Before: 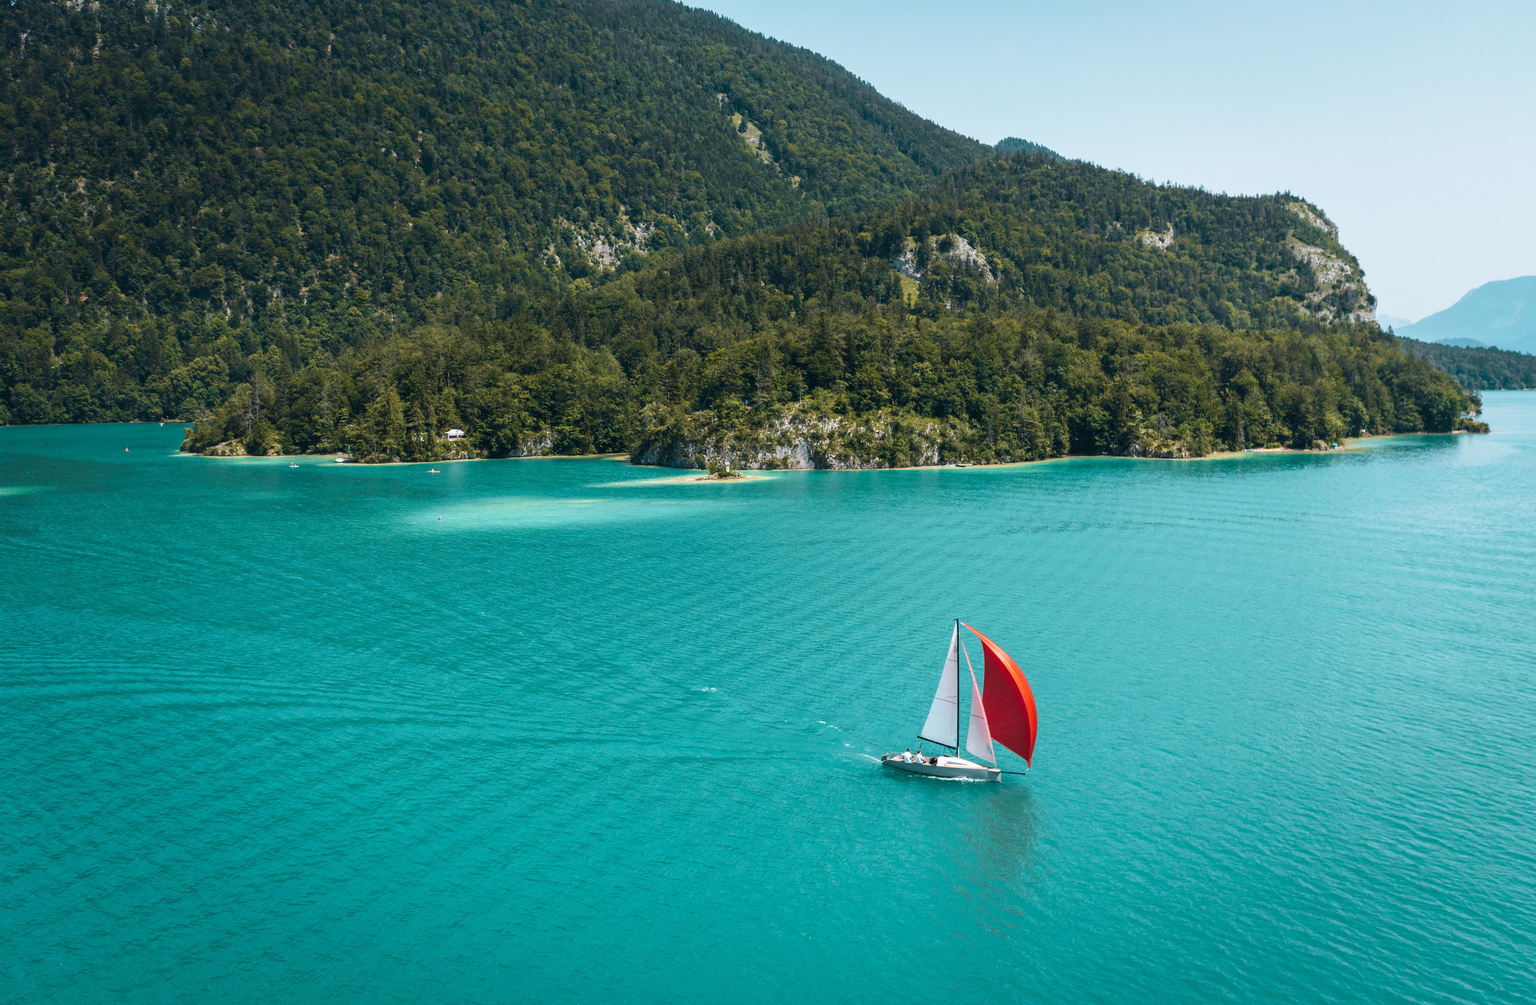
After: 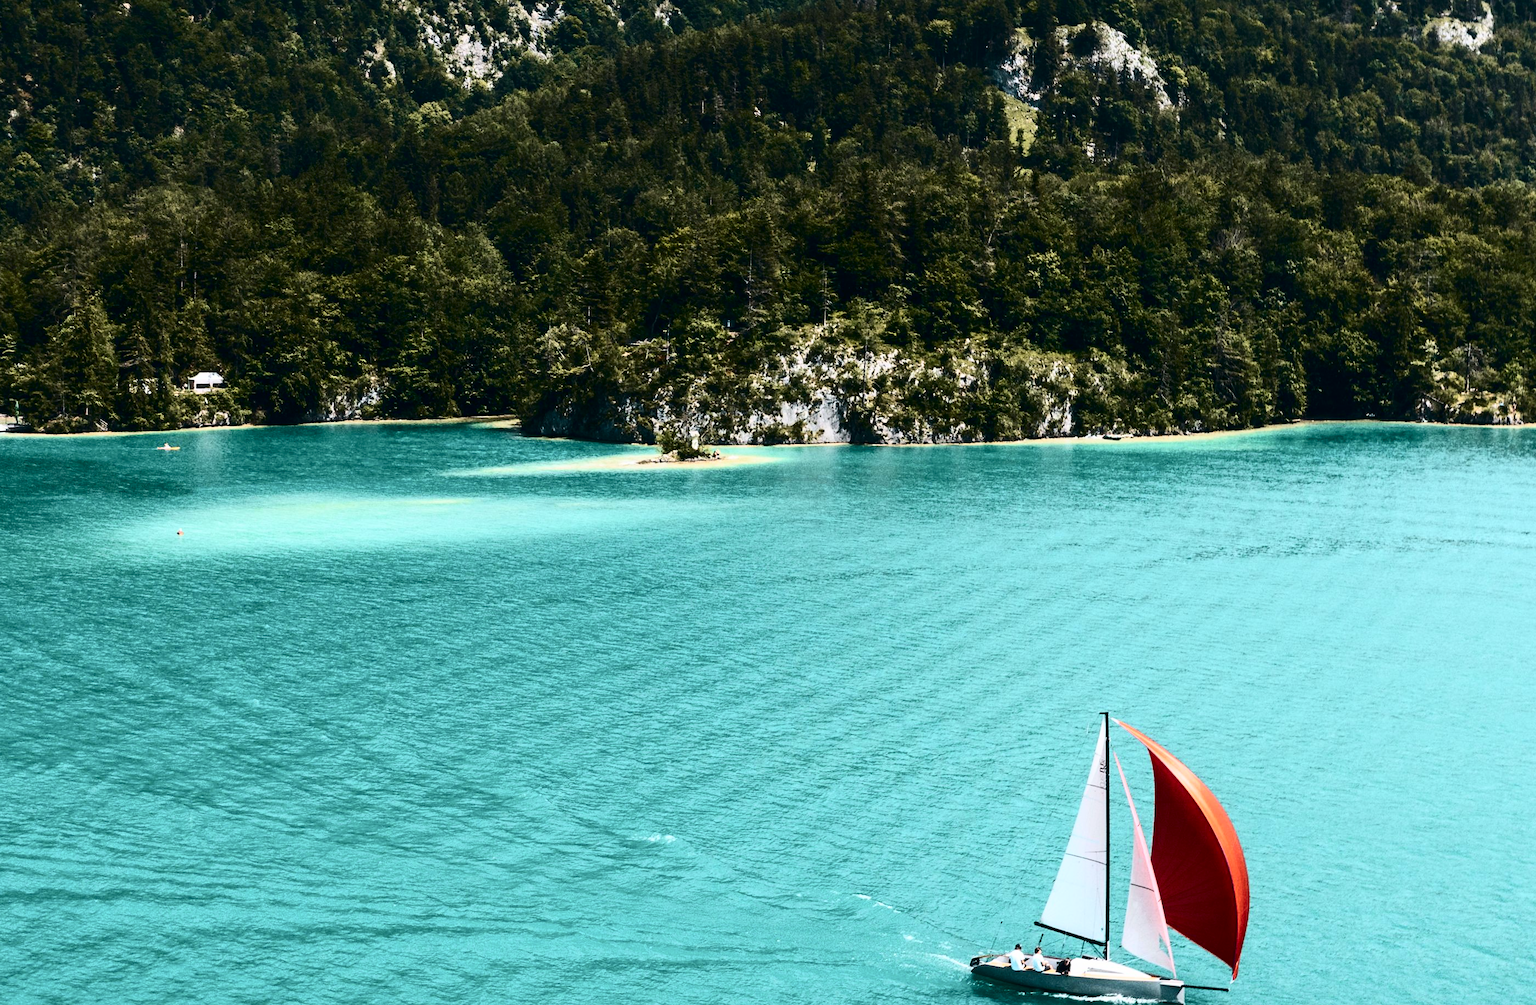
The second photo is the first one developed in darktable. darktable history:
crop and rotate: left 22.13%, top 22.054%, right 22.026%, bottom 22.102%
contrast brightness saturation: contrast 0.5, saturation -0.1
